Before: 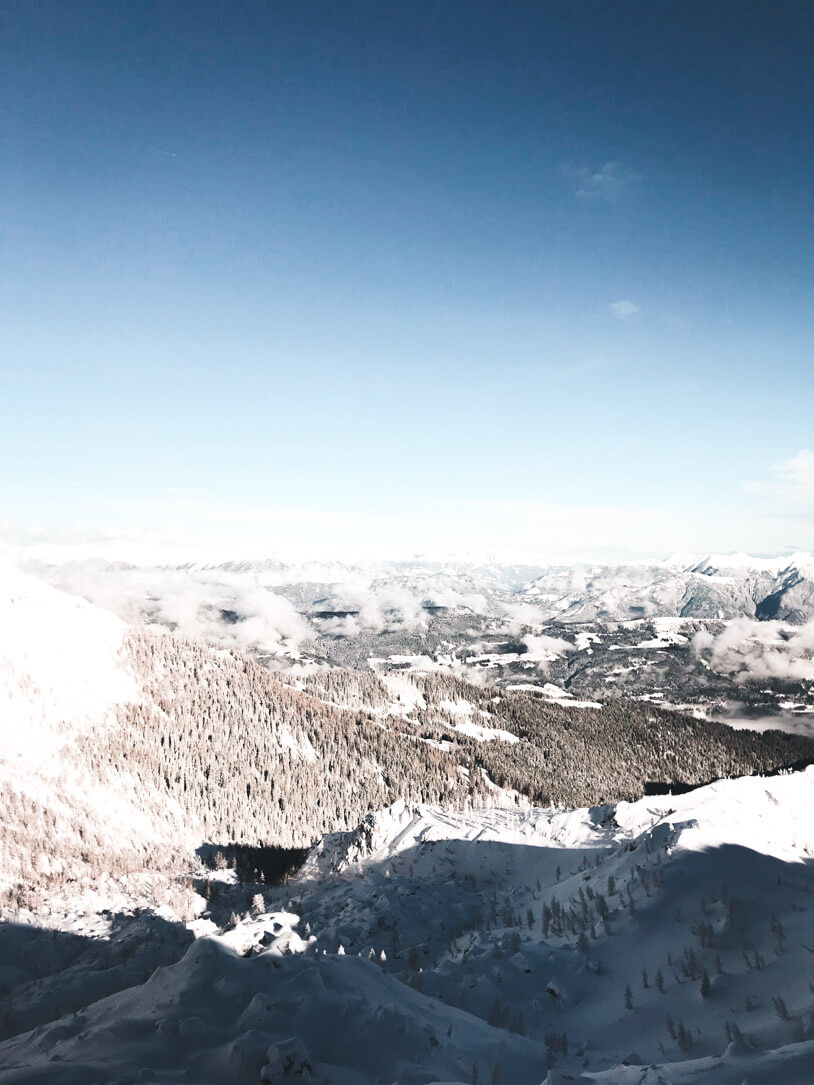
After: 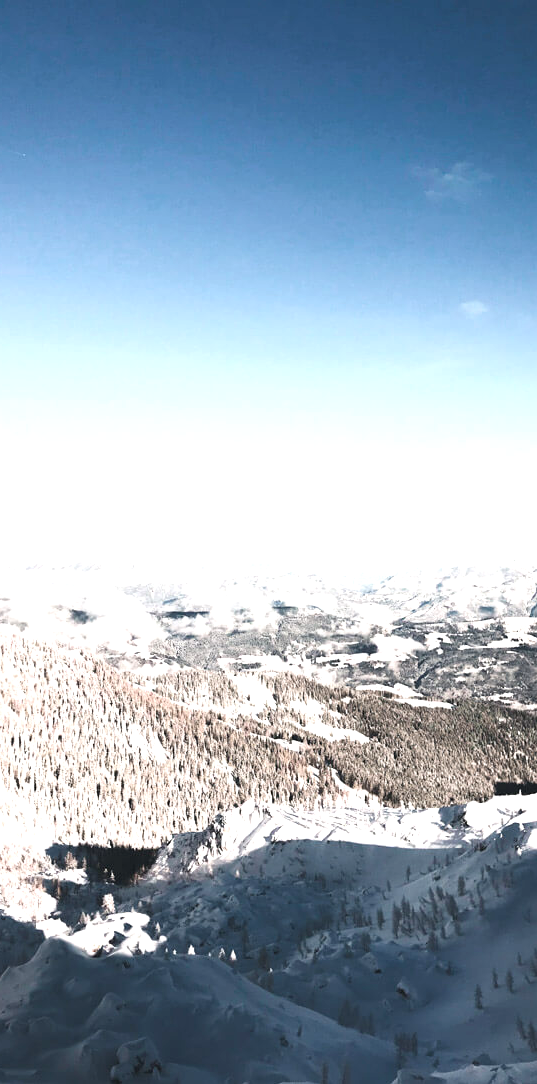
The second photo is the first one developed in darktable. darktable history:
crop and rotate: left 18.442%, right 15.508%
exposure: black level correction 0.001, exposure 0.5 EV, compensate exposure bias true, compensate highlight preservation false
